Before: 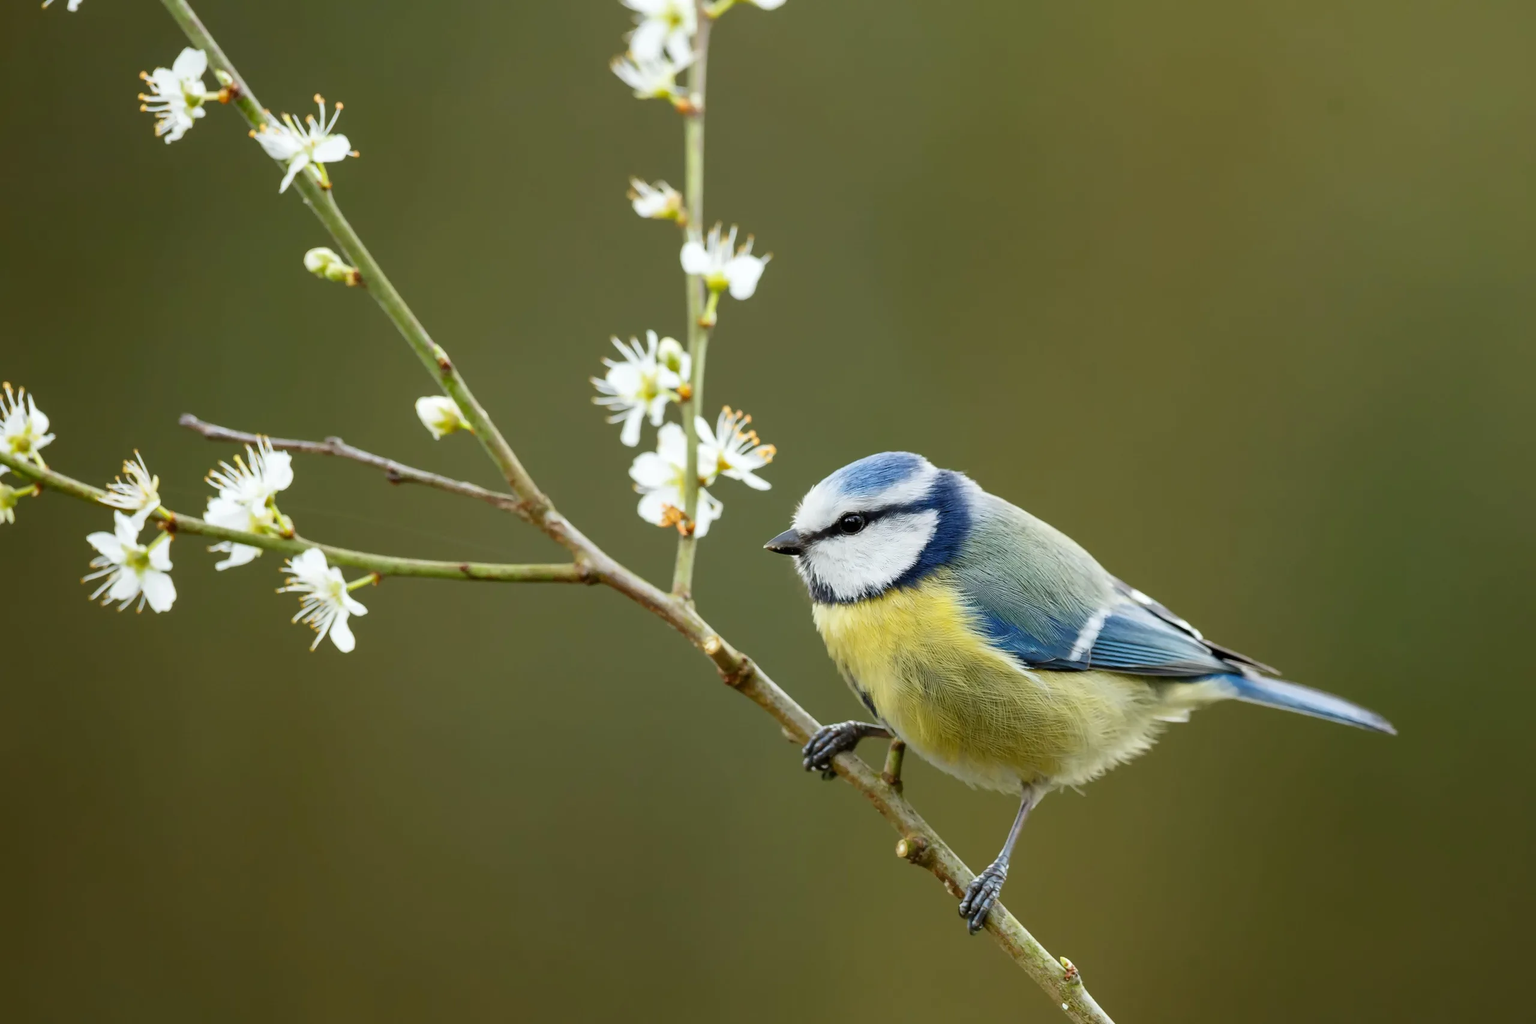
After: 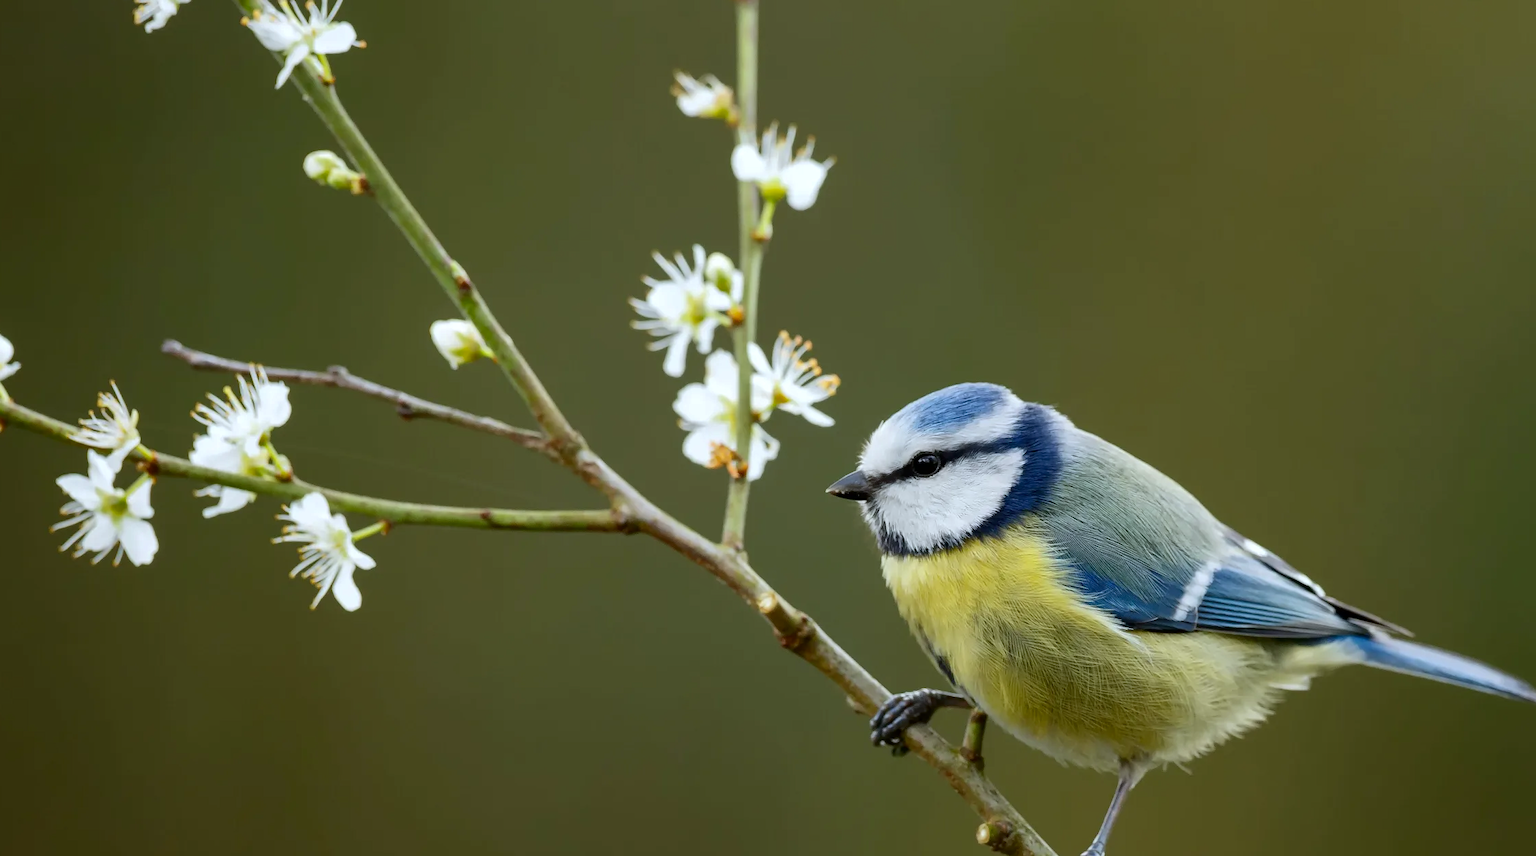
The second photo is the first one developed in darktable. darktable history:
crop and rotate: left 2.425%, top 11.305%, right 9.6%, bottom 15.08%
white balance: red 0.976, blue 1.04
contrast brightness saturation: brightness -0.09
shadows and highlights: shadows 10, white point adjustment 1, highlights -40
